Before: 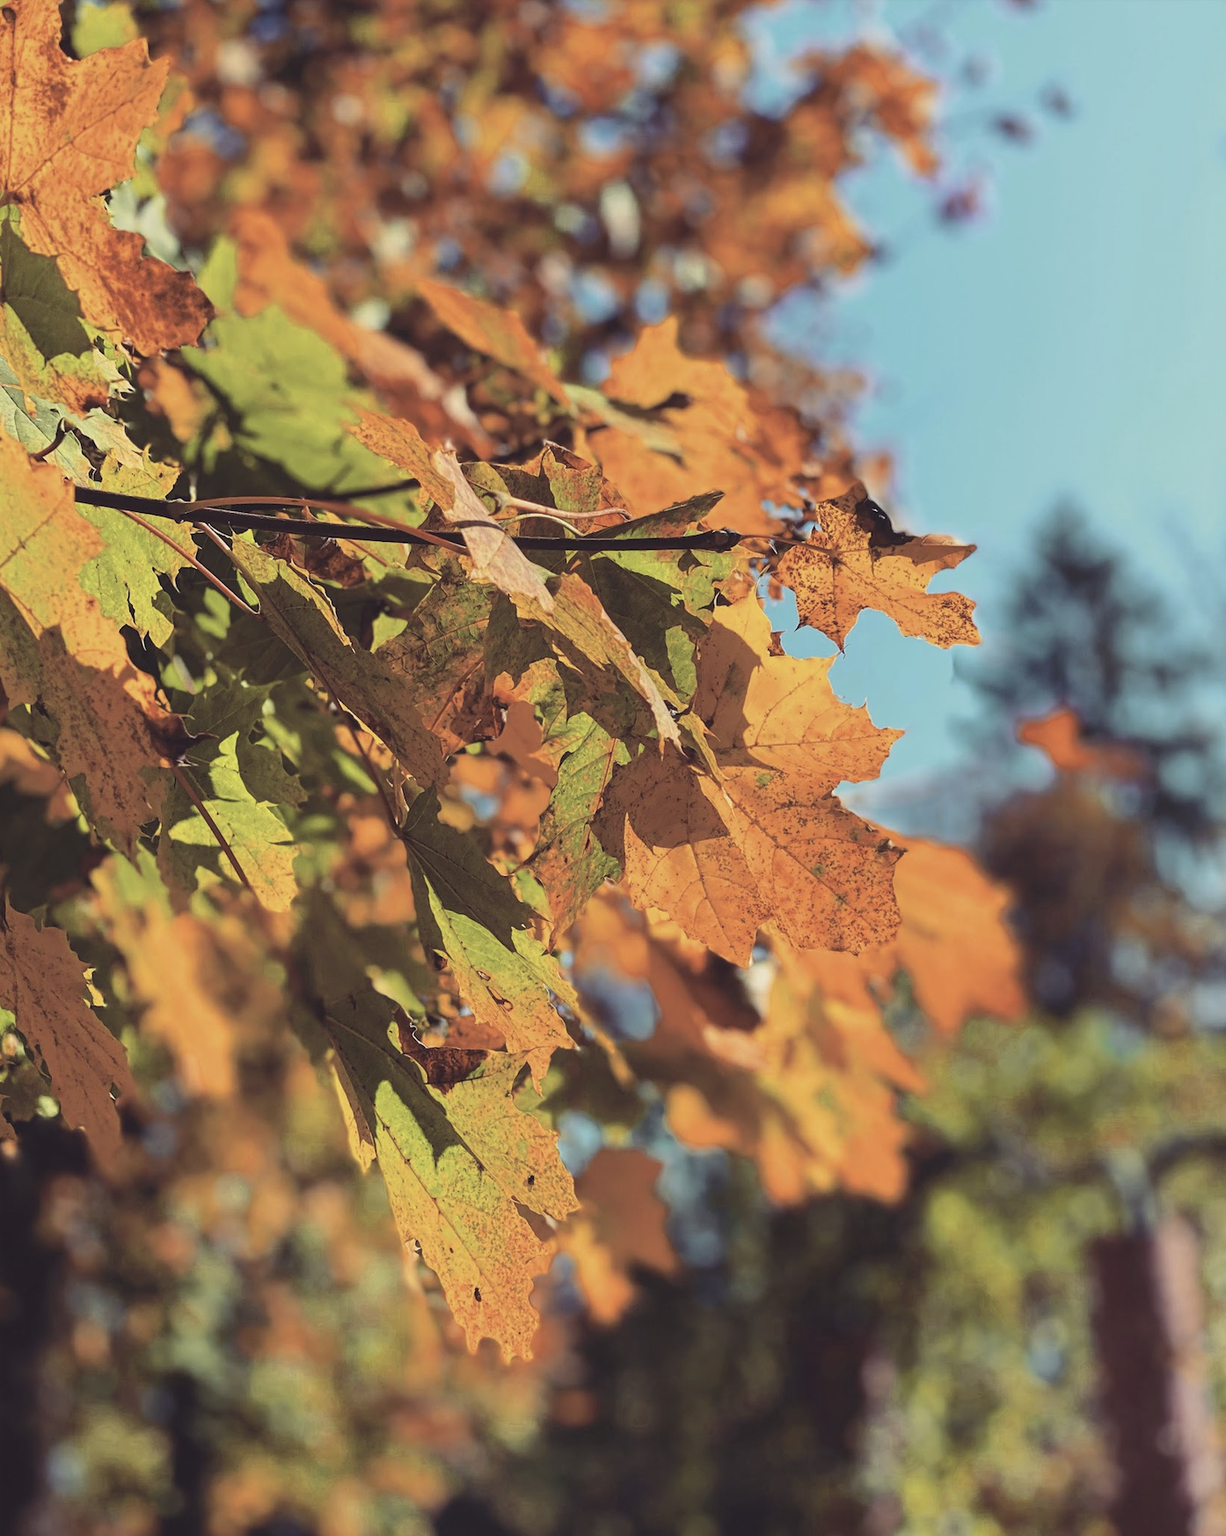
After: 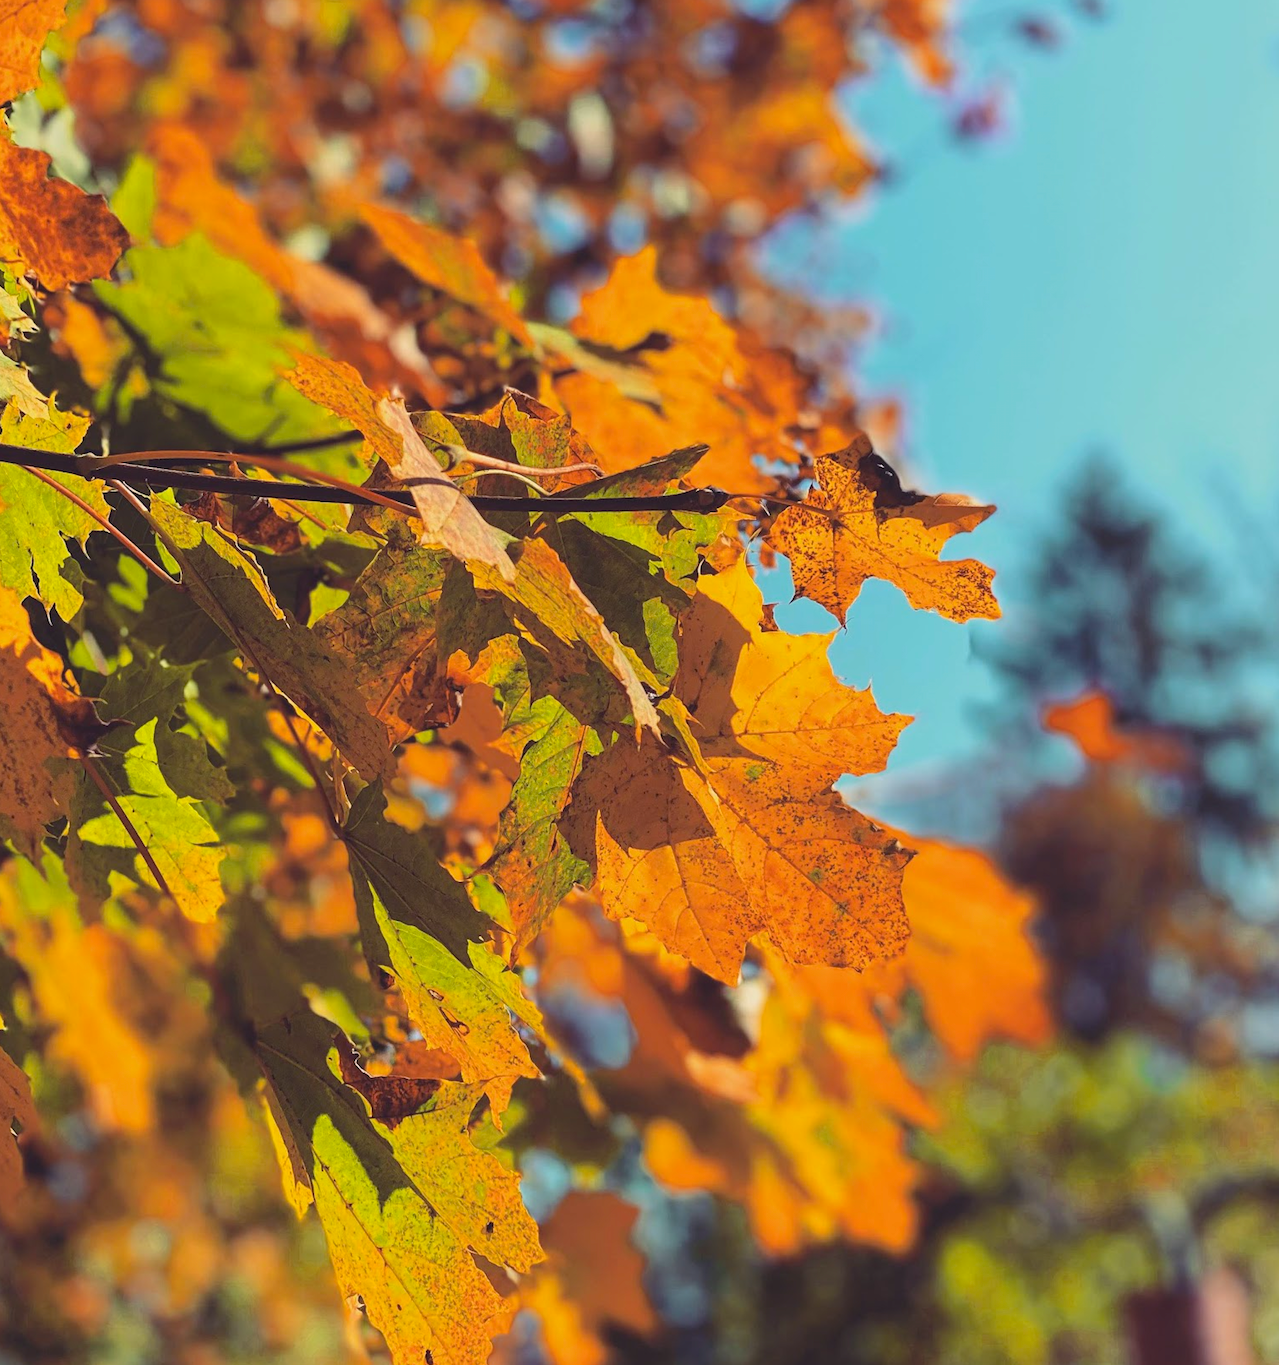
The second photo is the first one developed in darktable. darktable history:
crop: left 8.237%, top 6.554%, bottom 15.247%
color balance rgb: shadows lift › chroma 1.499%, shadows lift › hue 257.95°, highlights gain › chroma 0.138%, highlights gain › hue 331.83°, linear chroma grading › global chroma 14.858%, perceptual saturation grading › global saturation 9.766%
